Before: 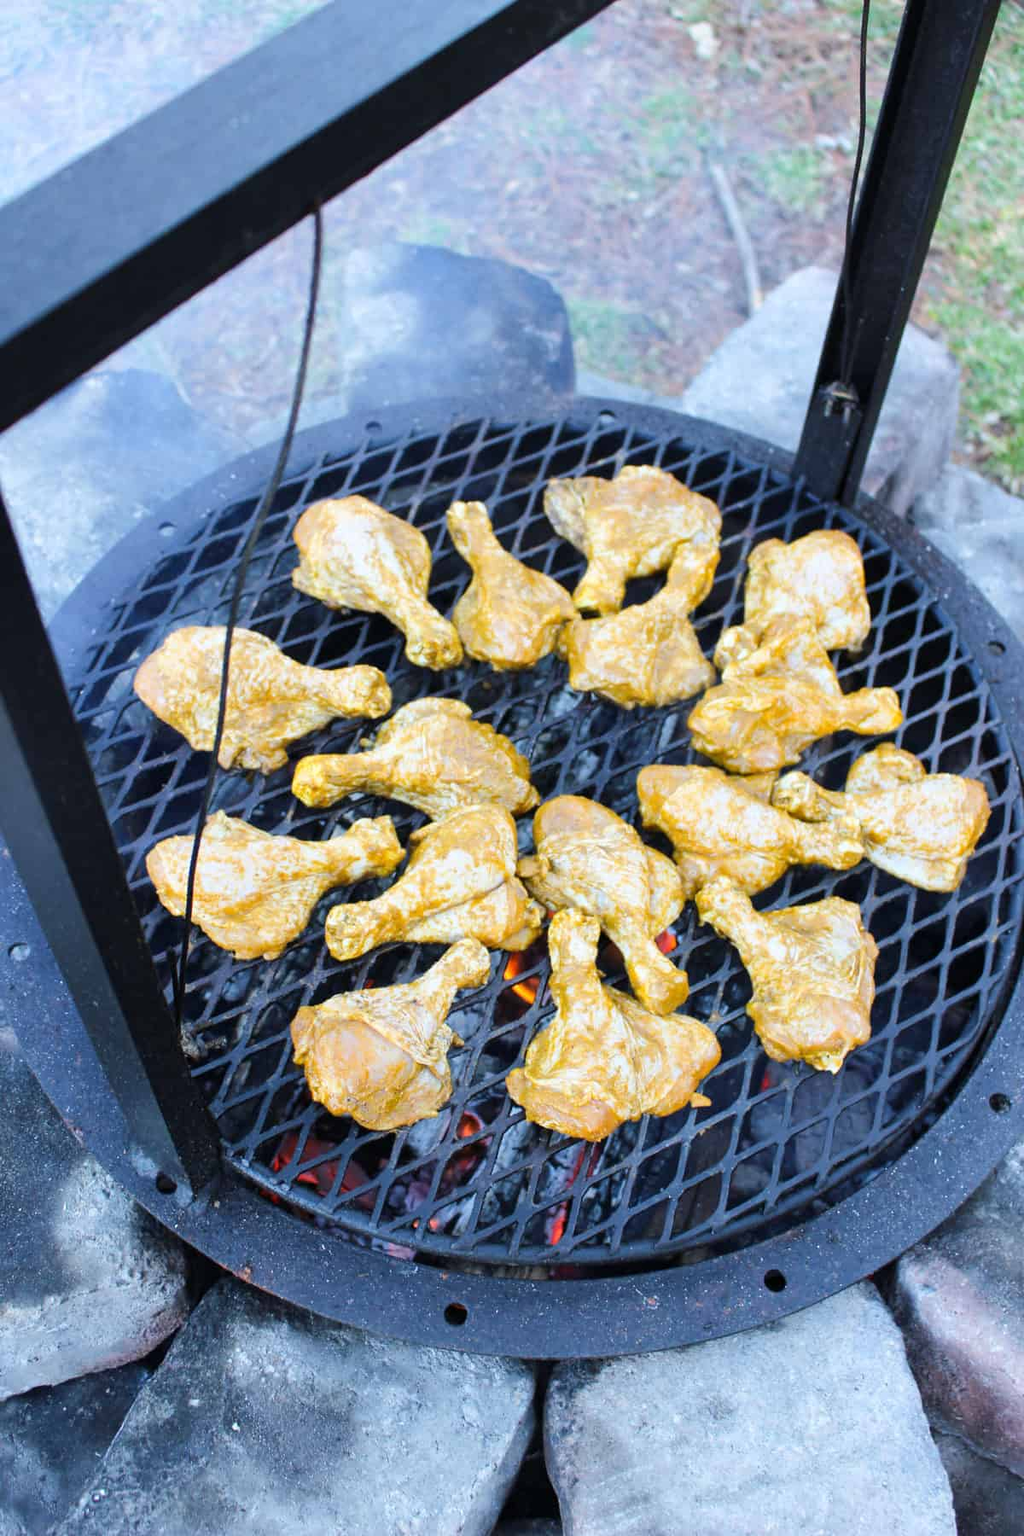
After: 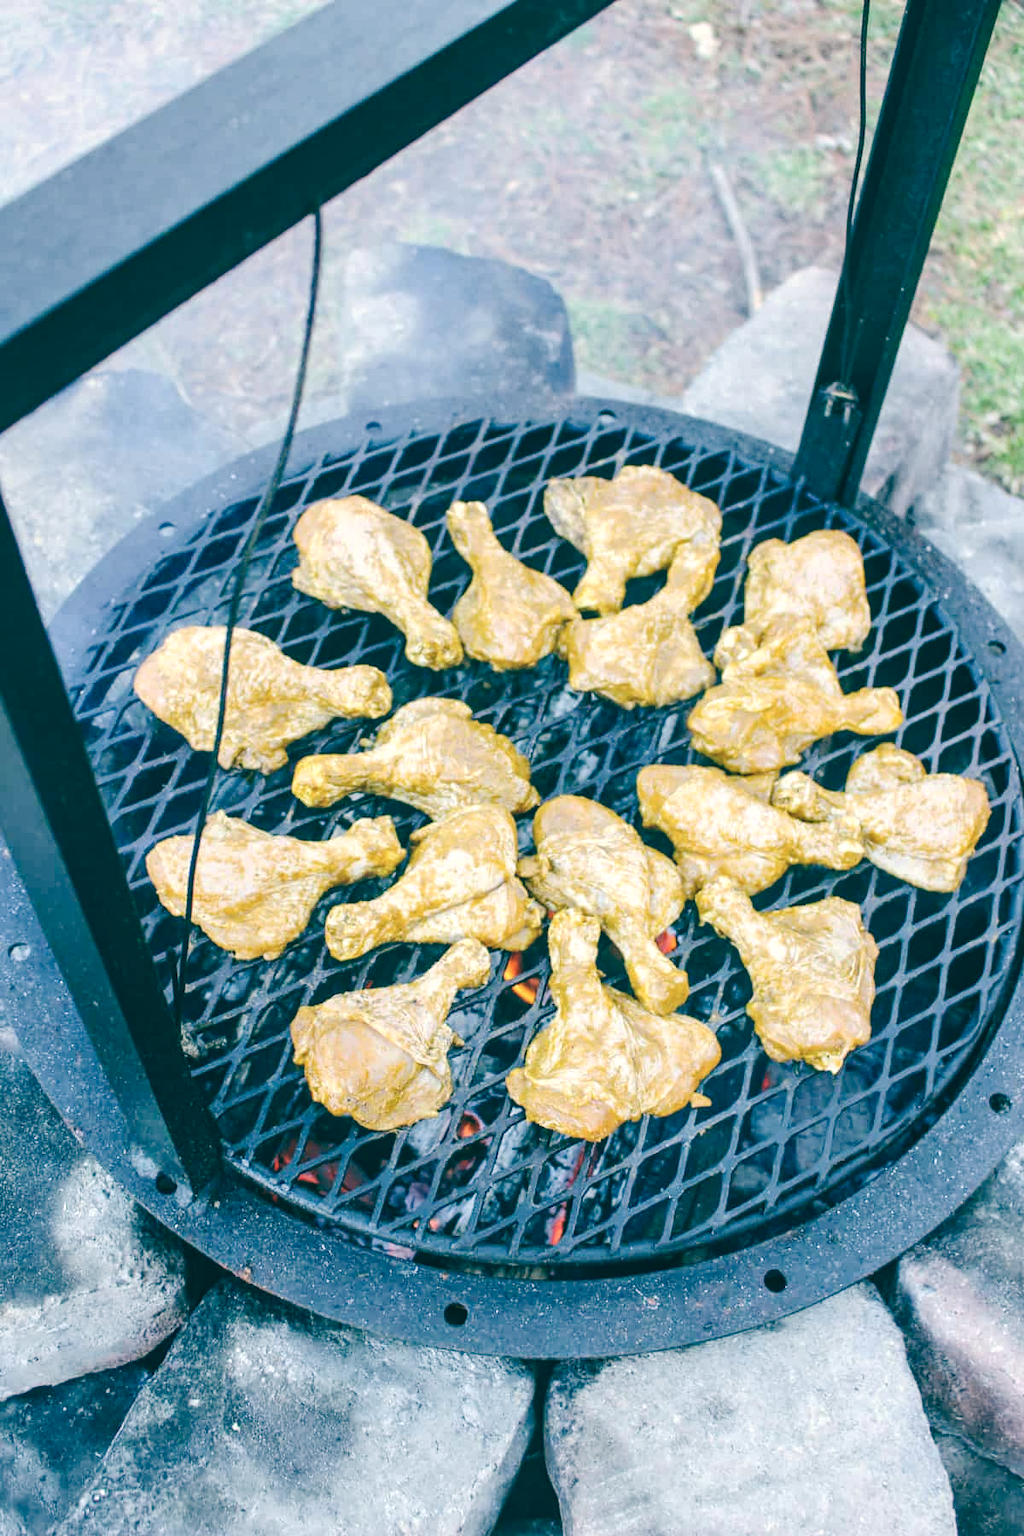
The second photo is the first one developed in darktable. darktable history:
color balance: lift [1.005, 0.99, 1.007, 1.01], gamma [1, 0.979, 1.011, 1.021], gain [0.923, 1.098, 1.025, 0.902], input saturation 90.45%, contrast 7.73%, output saturation 105.91%
base curve: curves: ch0 [(0, 0) (0.158, 0.273) (0.879, 0.895) (1, 1)], preserve colors none
rgb curve: mode RGB, independent channels
local contrast: detail 130%
